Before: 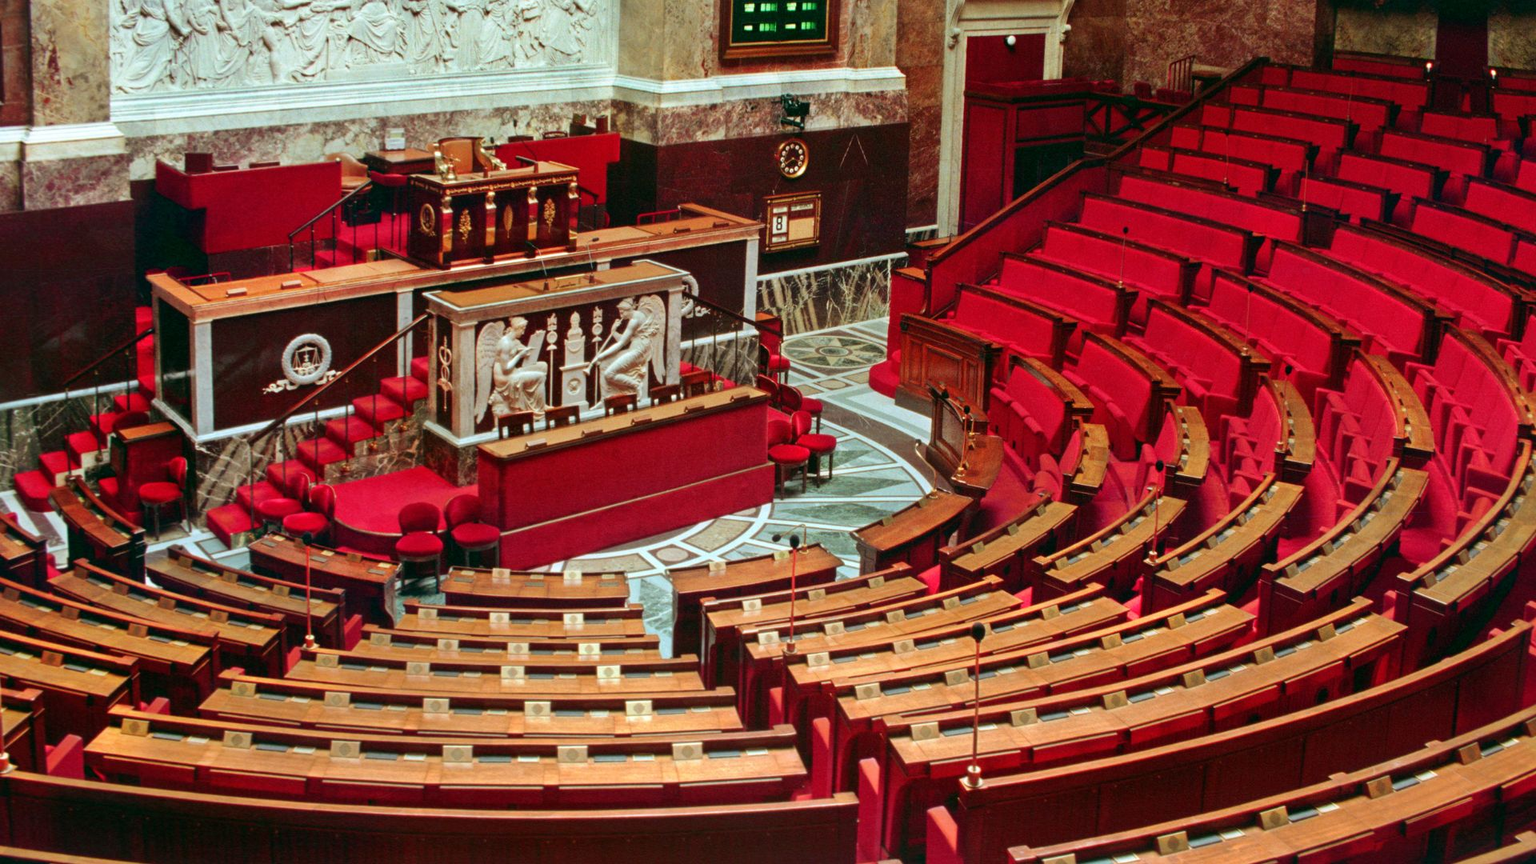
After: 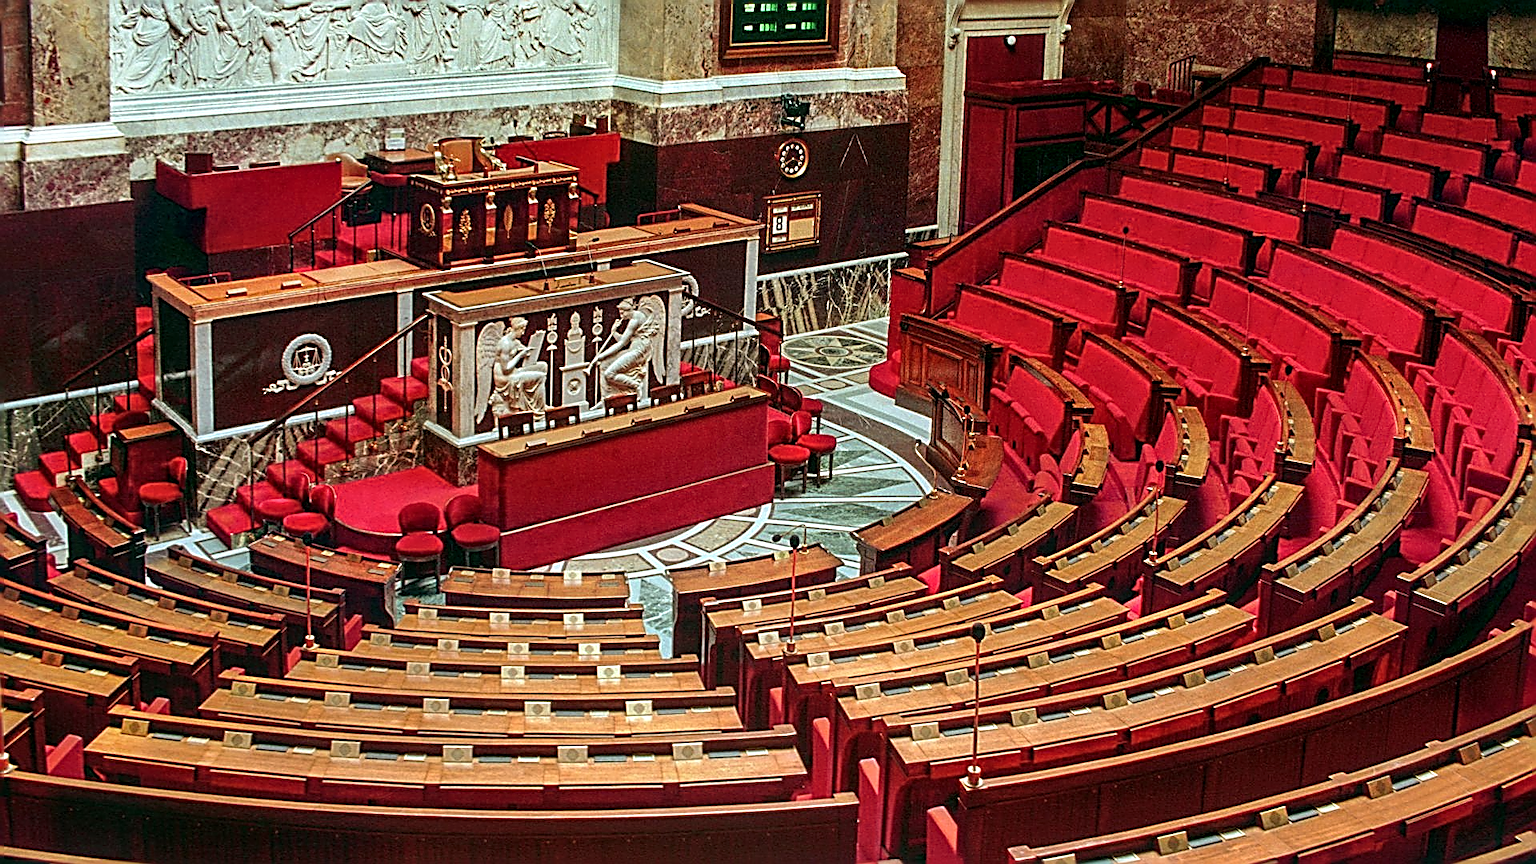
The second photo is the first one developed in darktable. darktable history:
sharpen: amount 1.851
local contrast: detail 130%
